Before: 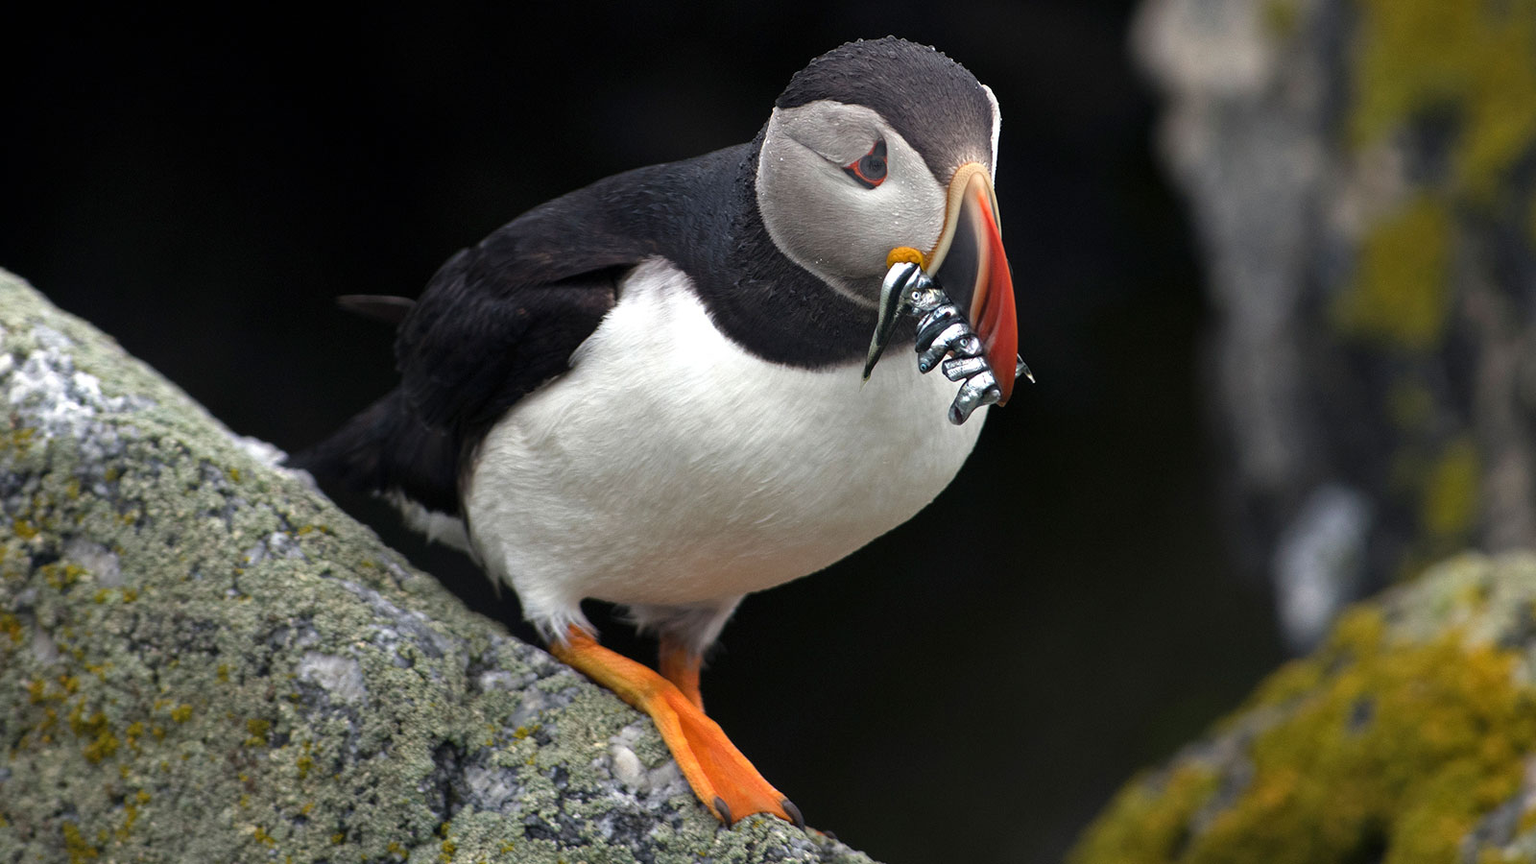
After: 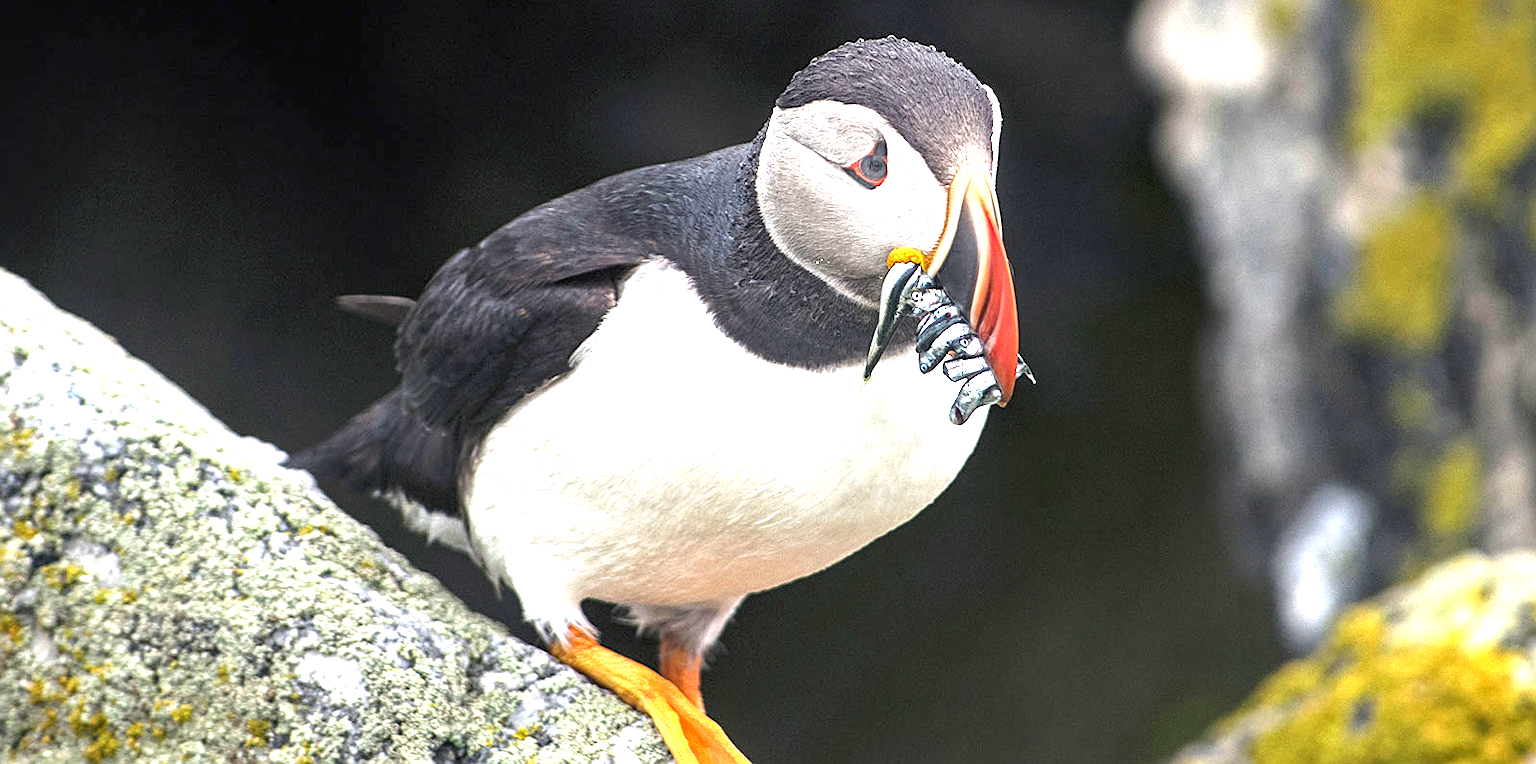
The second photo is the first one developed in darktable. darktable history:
crop and rotate: top 0%, bottom 11.539%
exposure: black level correction 0, exposure 2.001 EV, compensate highlight preservation false
local contrast: on, module defaults
sharpen: on, module defaults
